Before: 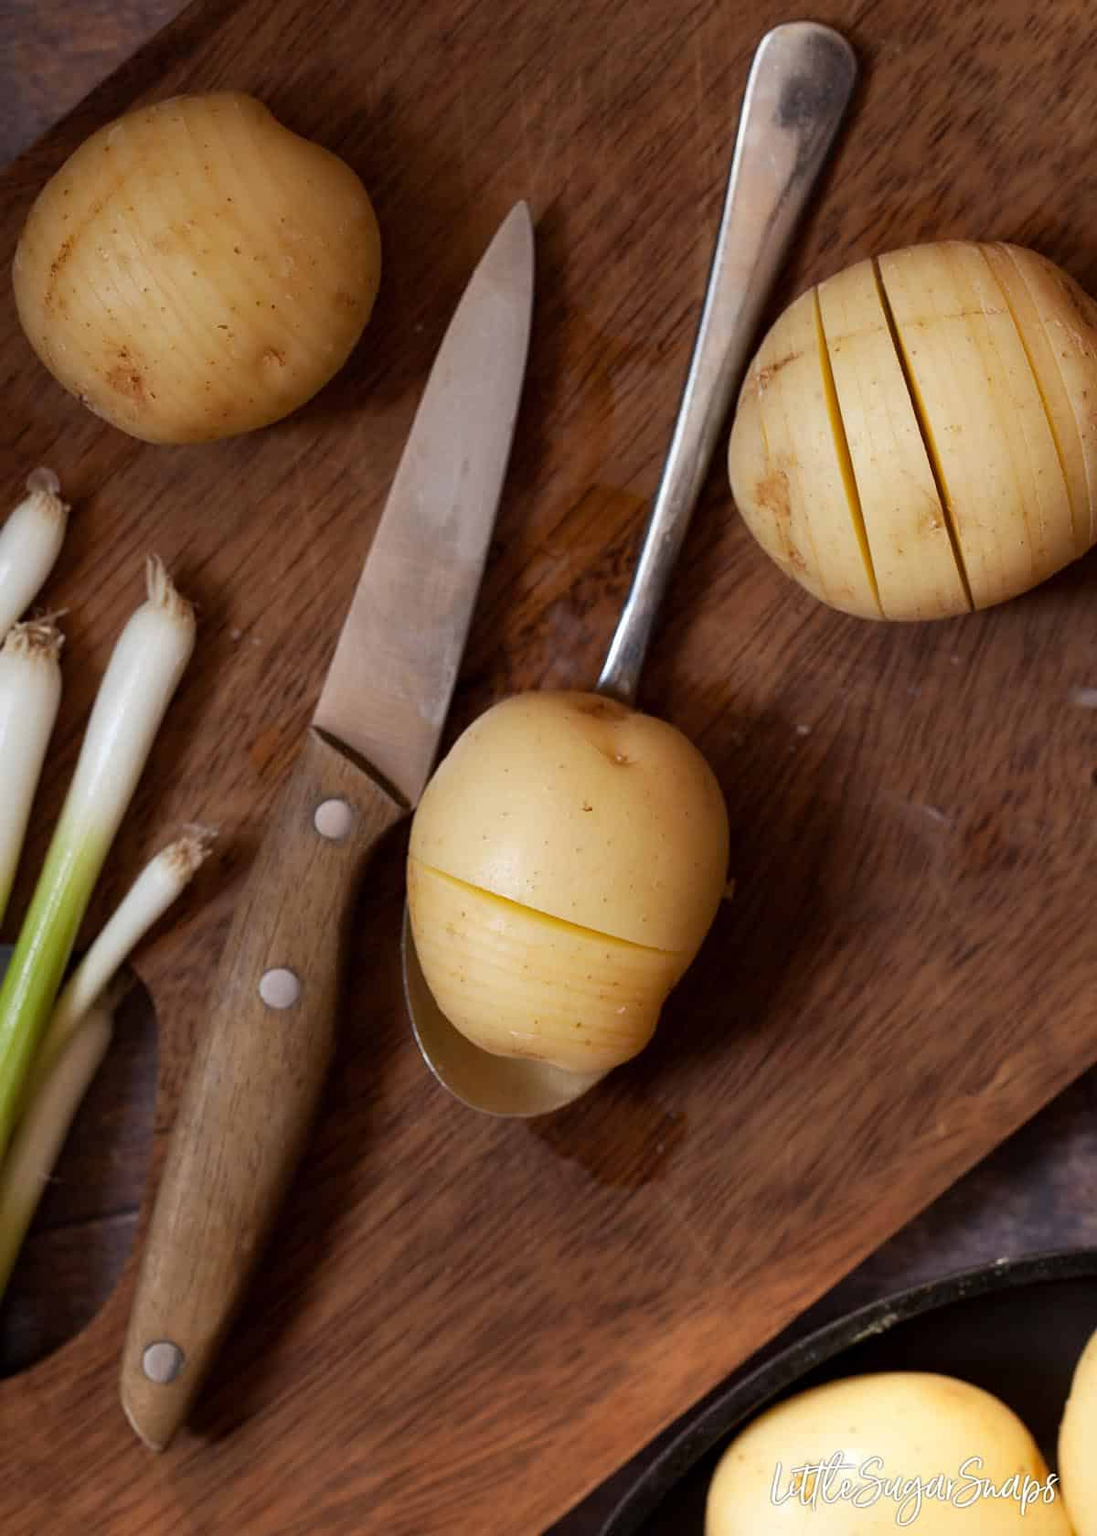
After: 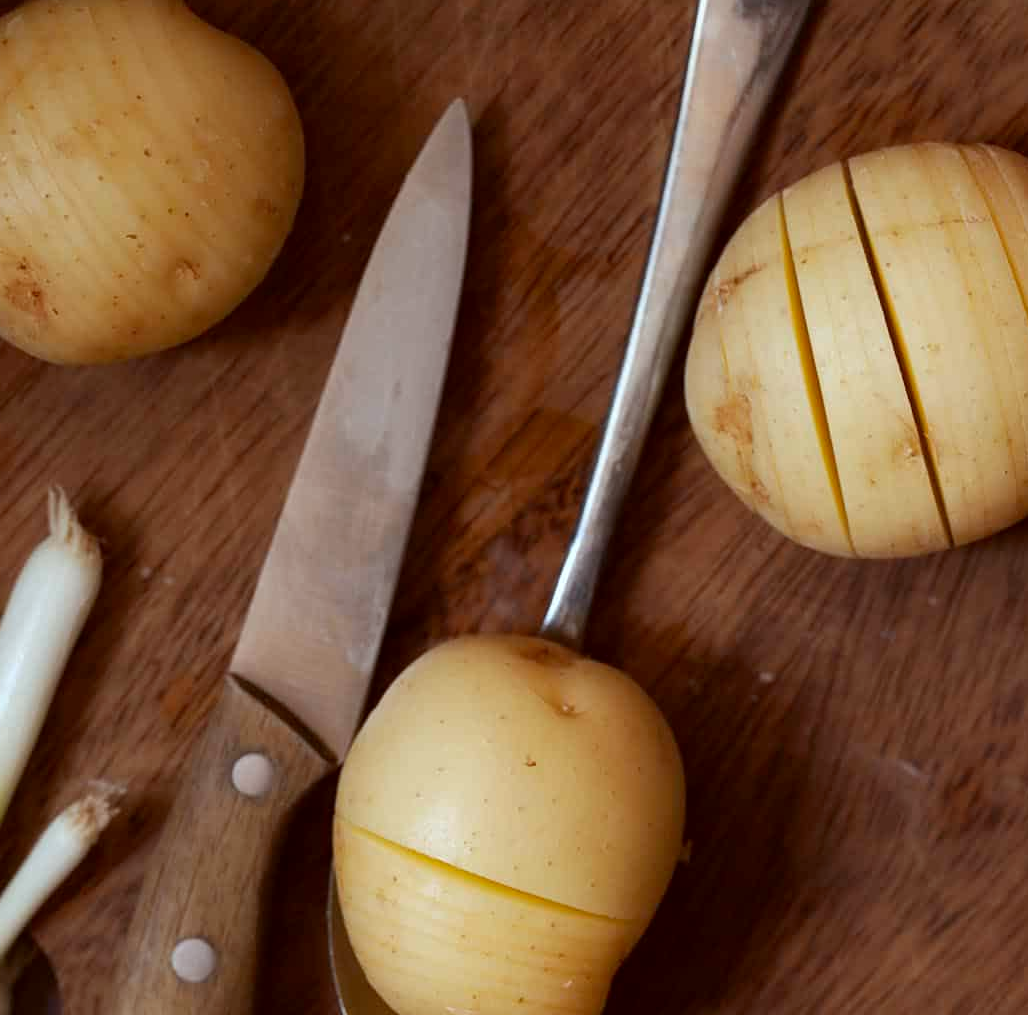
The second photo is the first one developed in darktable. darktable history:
crop and rotate: left 9.345%, top 7.22%, right 4.982%, bottom 32.331%
color correction: highlights a* -4.98, highlights b* -3.76, shadows a* 3.83, shadows b* 4.08
vibrance: on, module defaults
